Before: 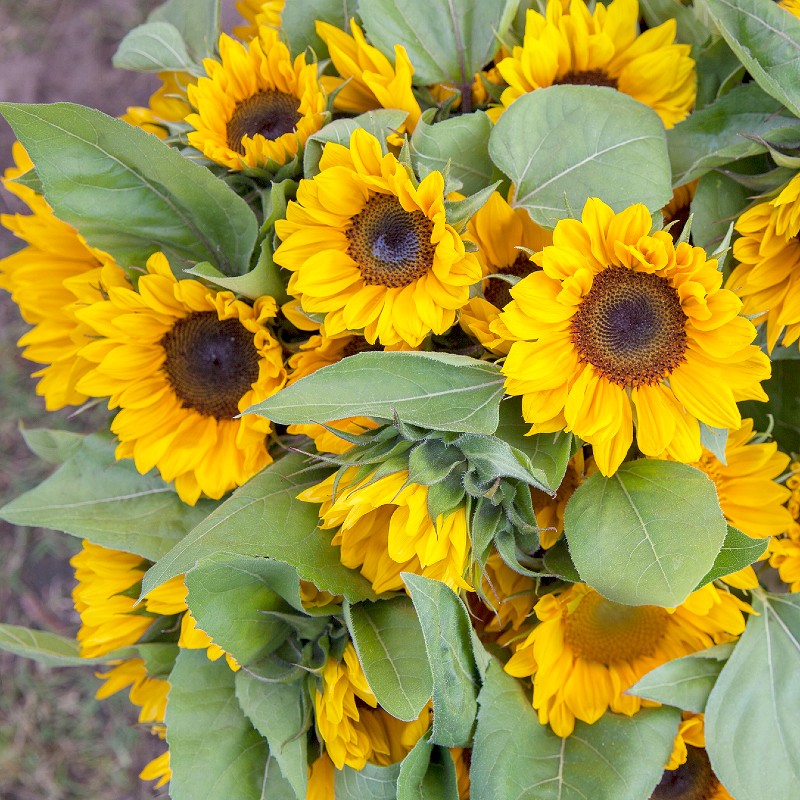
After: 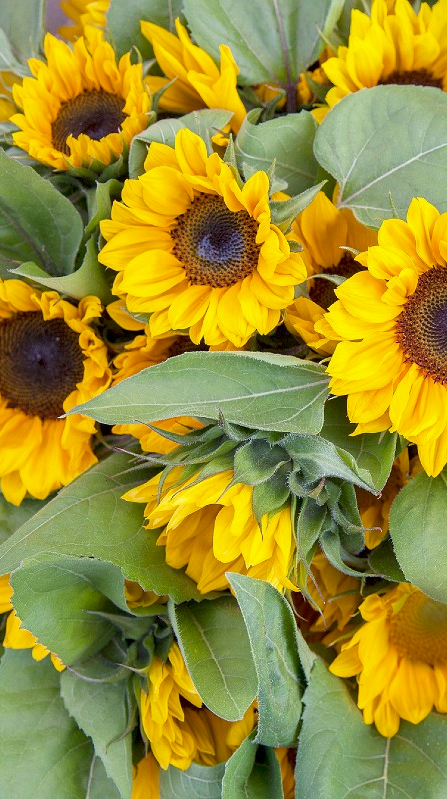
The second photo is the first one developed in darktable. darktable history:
crop: left 21.961%, right 22.098%, bottom 0.004%
contrast brightness saturation: contrast 0.025, brightness -0.043
